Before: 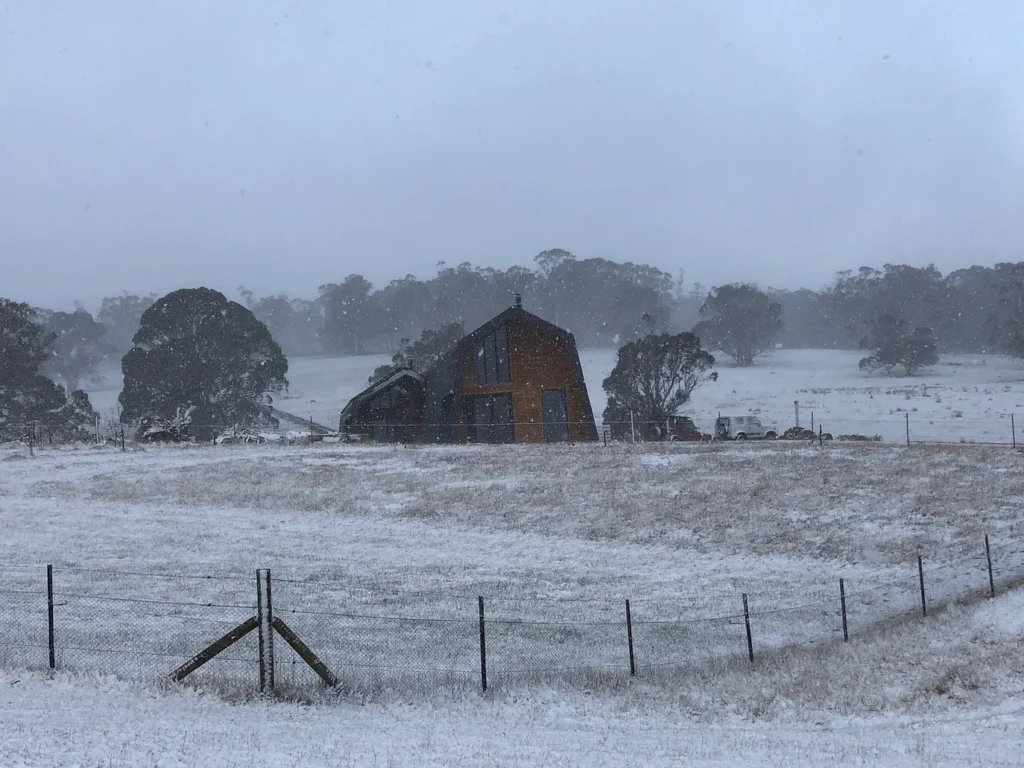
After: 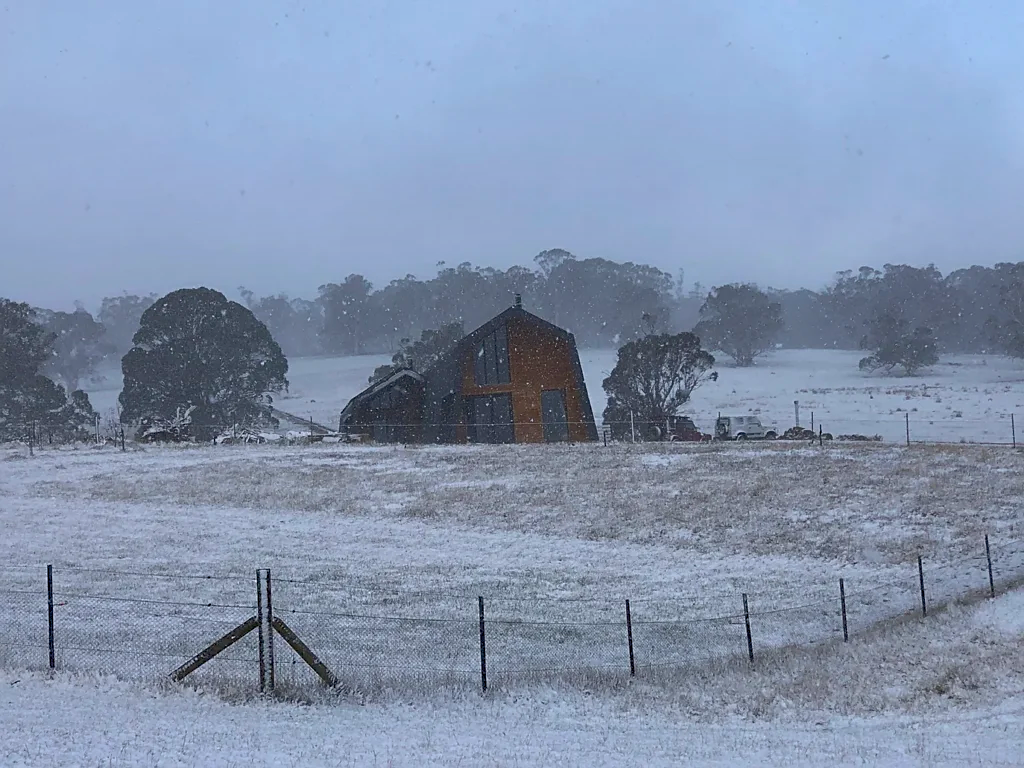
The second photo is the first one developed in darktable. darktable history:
color balance rgb: perceptual saturation grading › global saturation 20%, global vibrance 20%
shadows and highlights: on, module defaults
sharpen: on, module defaults
